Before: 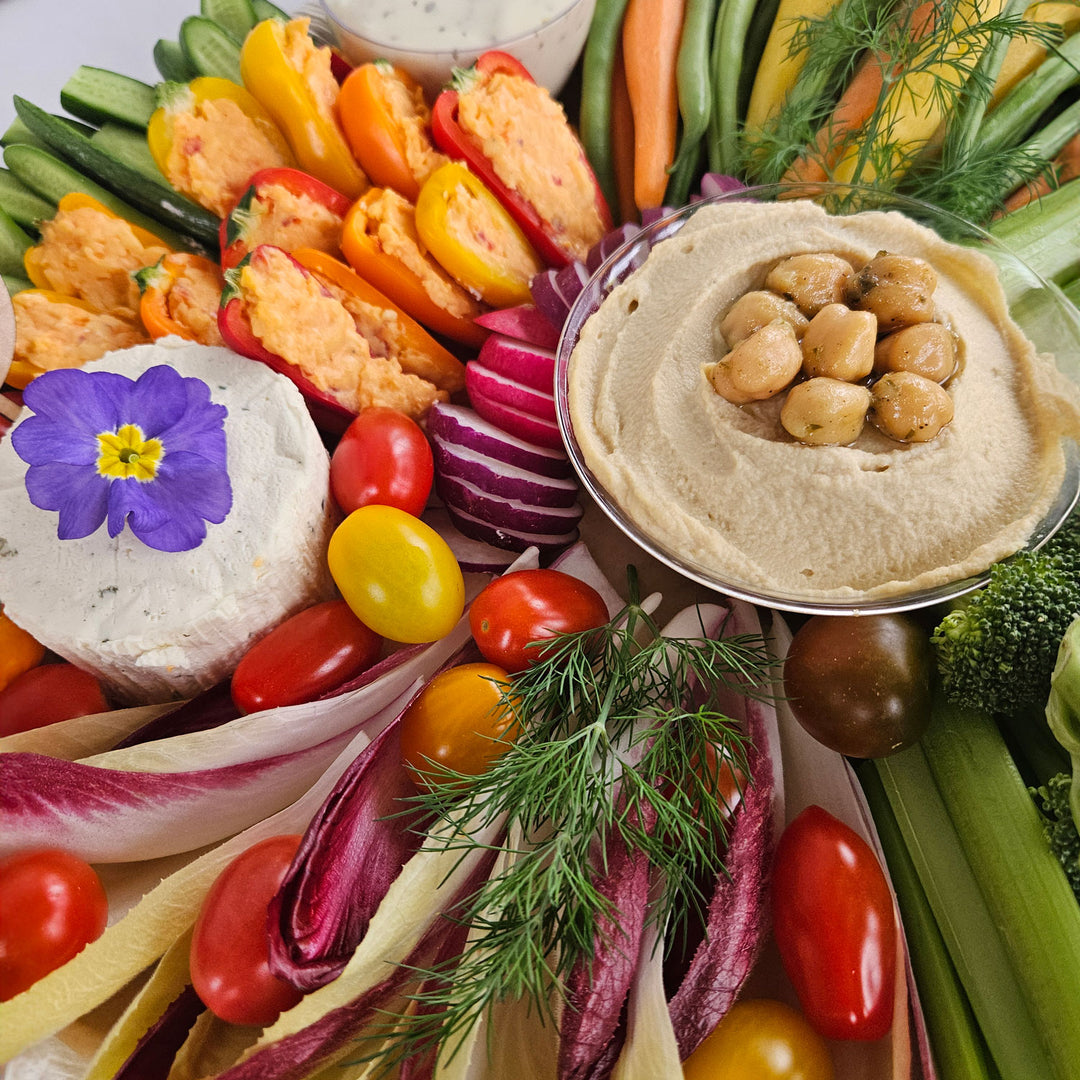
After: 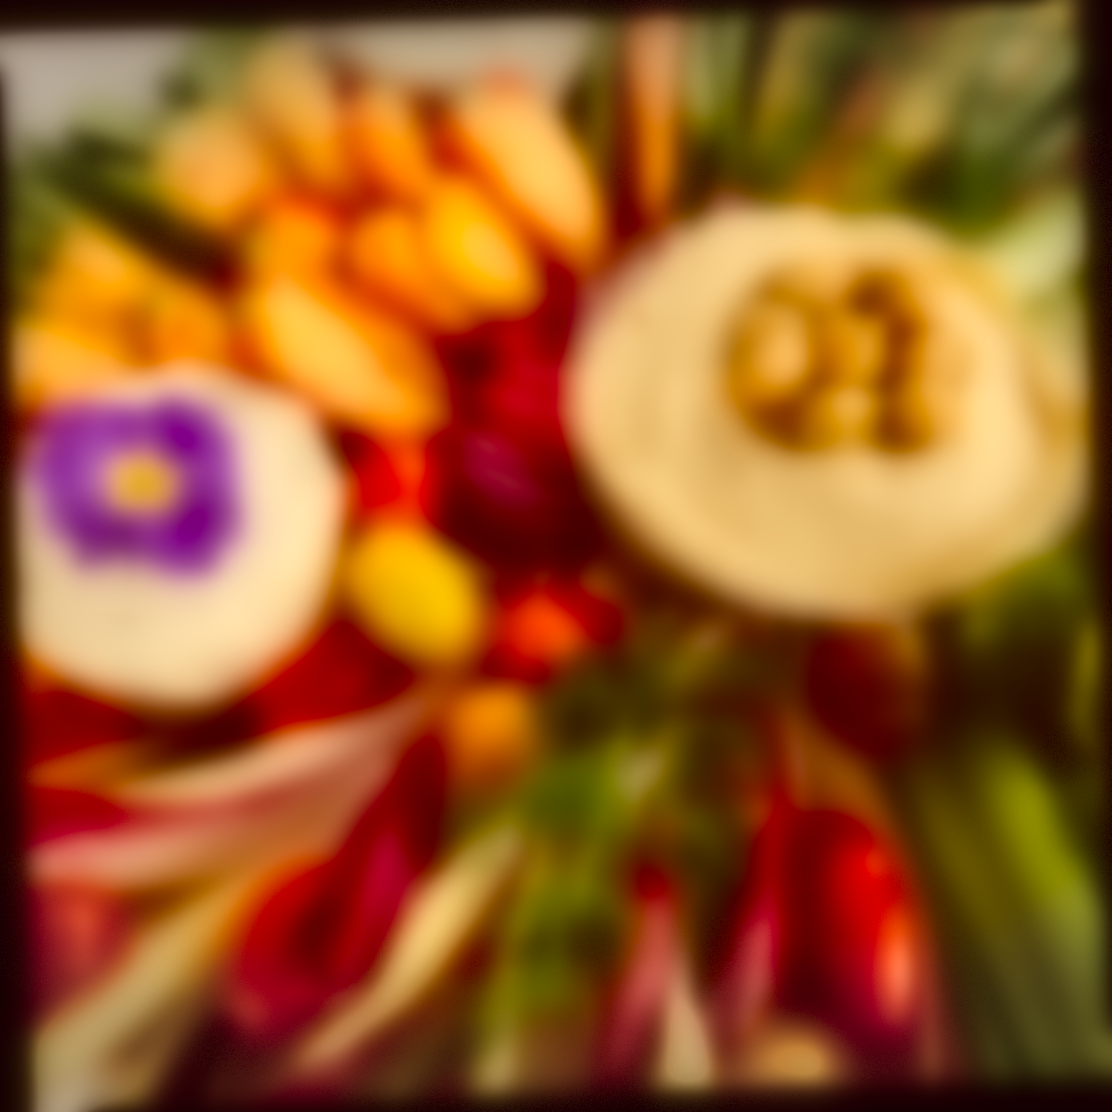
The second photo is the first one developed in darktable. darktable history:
color balance rgb: perceptual saturation grading › global saturation 20%, perceptual saturation grading › highlights -25%, perceptual saturation grading › shadows 50%
rotate and perspective: rotation -1.75°, automatic cropping off
vignetting: fall-off start 100%, brightness -0.406, saturation -0.3, width/height ratio 1.324, dithering 8-bit output, unbound false
lowpass: radius 16, unbound 0
local contrast: on, module defaults
contrast brightness saturation: contrast 0.28
shadows and highlights: soften with gaussian
color correction: highlights a* 1.12, highlights b* 24.26, shadows a* 15.58, shadows b* 24.26
